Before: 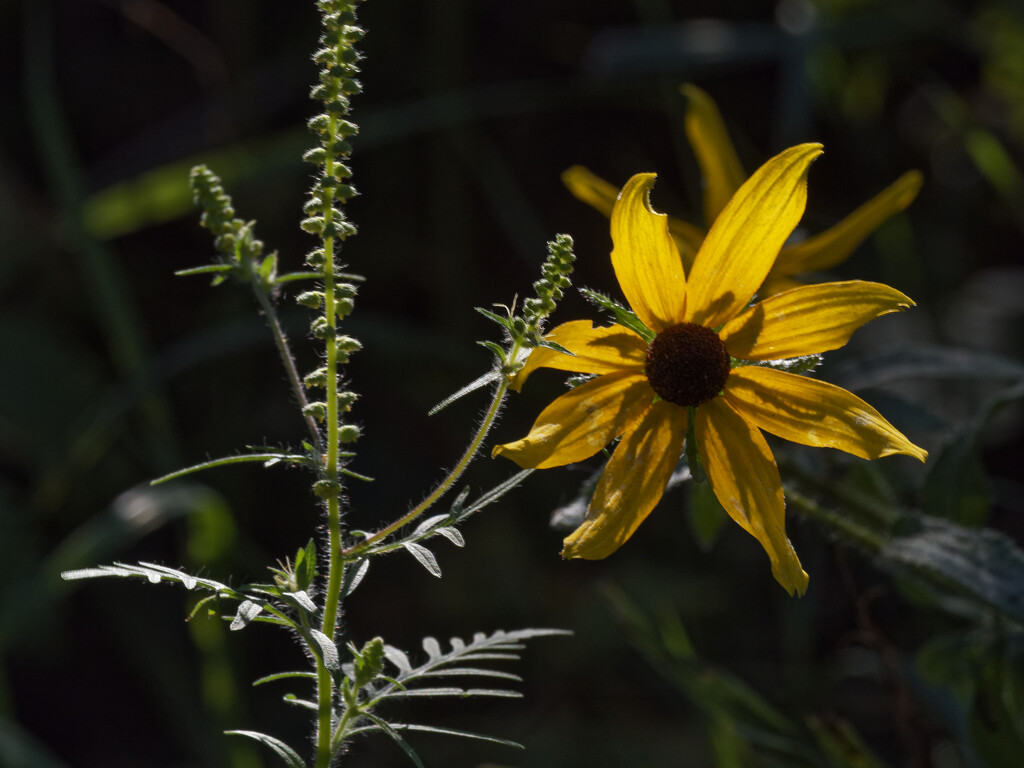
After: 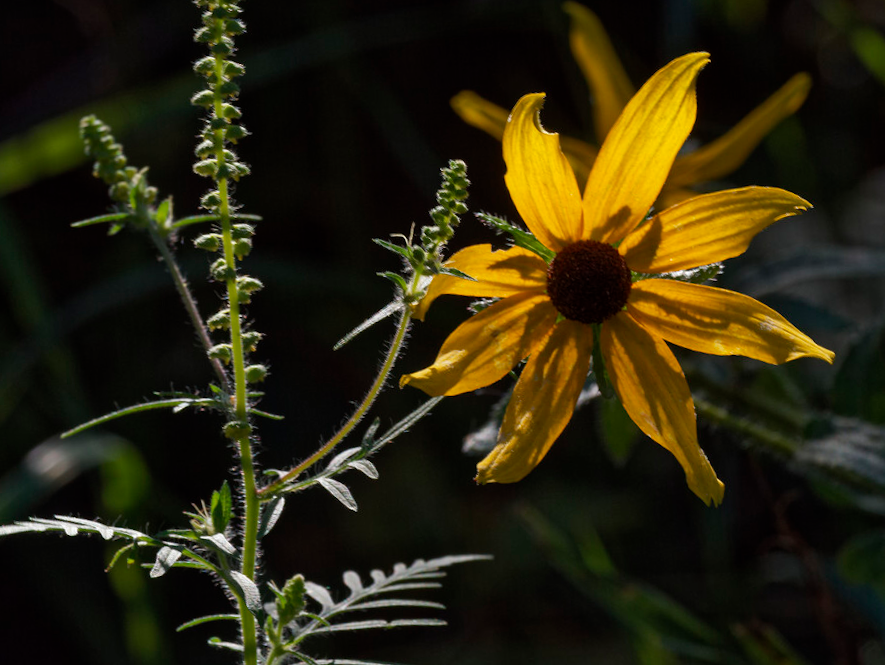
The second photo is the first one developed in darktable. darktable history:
crop and rotate: angle 3.86°, left 5.975%, top 5.703%
